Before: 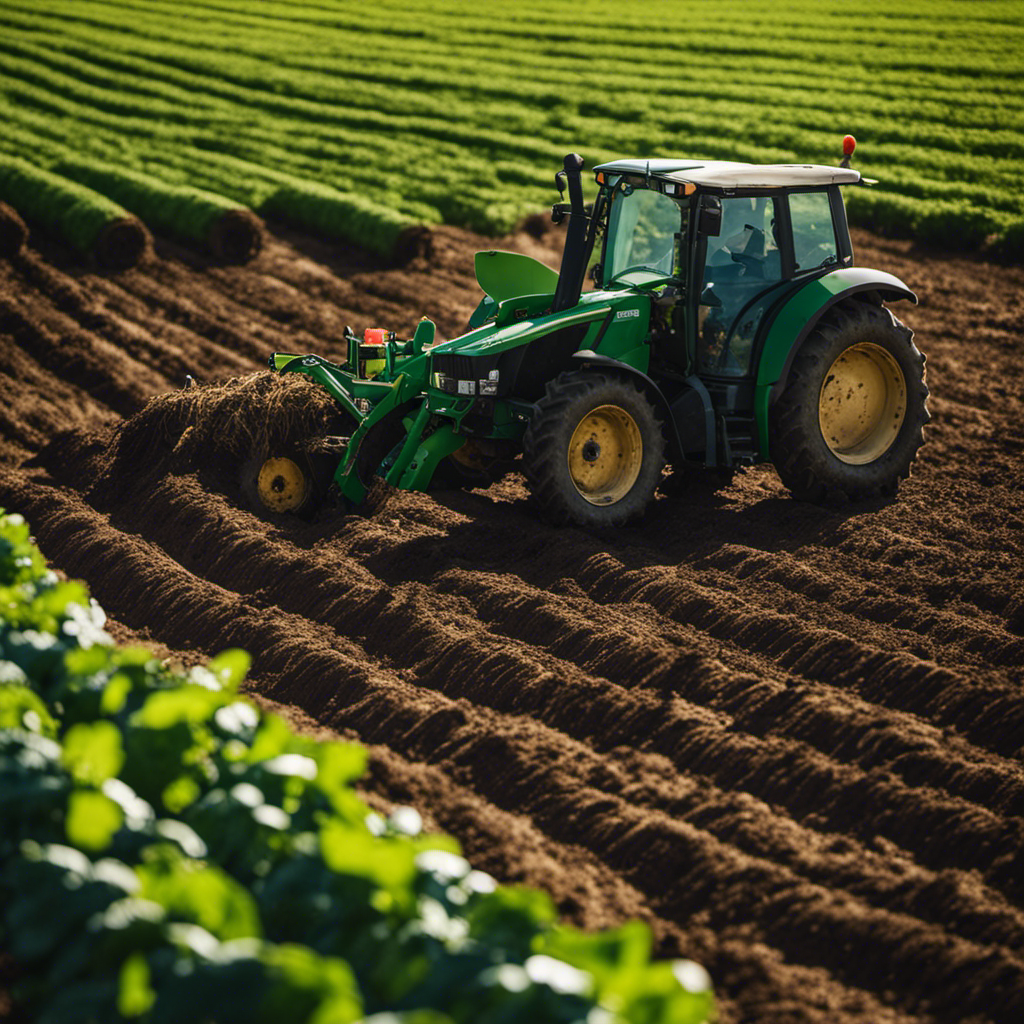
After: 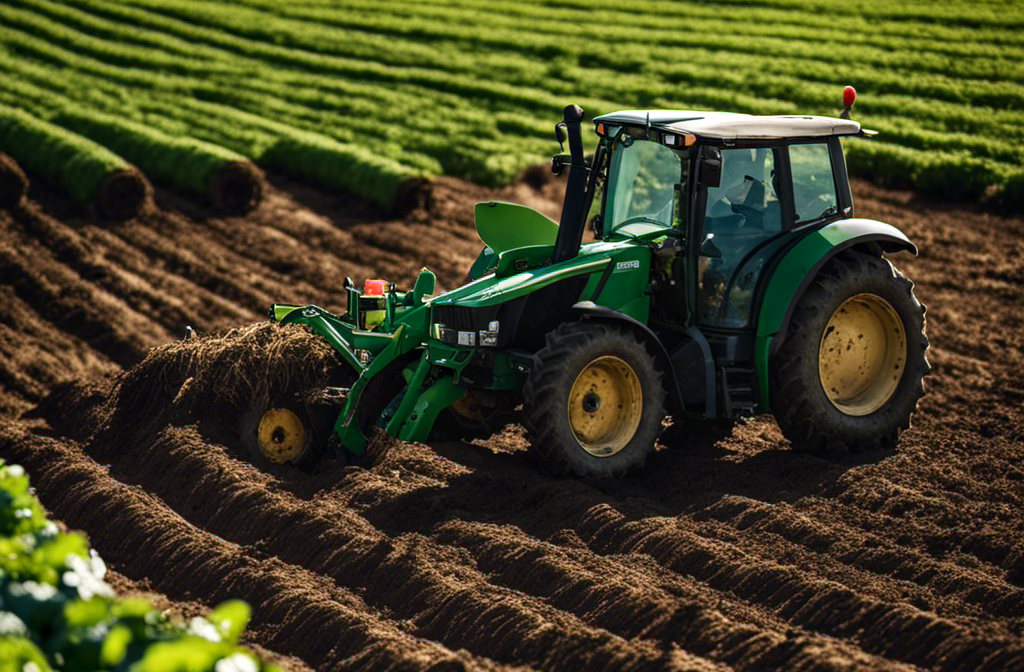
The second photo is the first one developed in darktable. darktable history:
contrast equalizer: octaves 7, y [[0.6 ×6], [0.55 ×6], [0 ×6], [0 ×6], [0 ×6]], mix 0.29
crop and rotate: top 4.848%, bottom 29.503%
base curve: curves: ch0 [(0, 0) (0.303, 0.277) (1, 1)]
